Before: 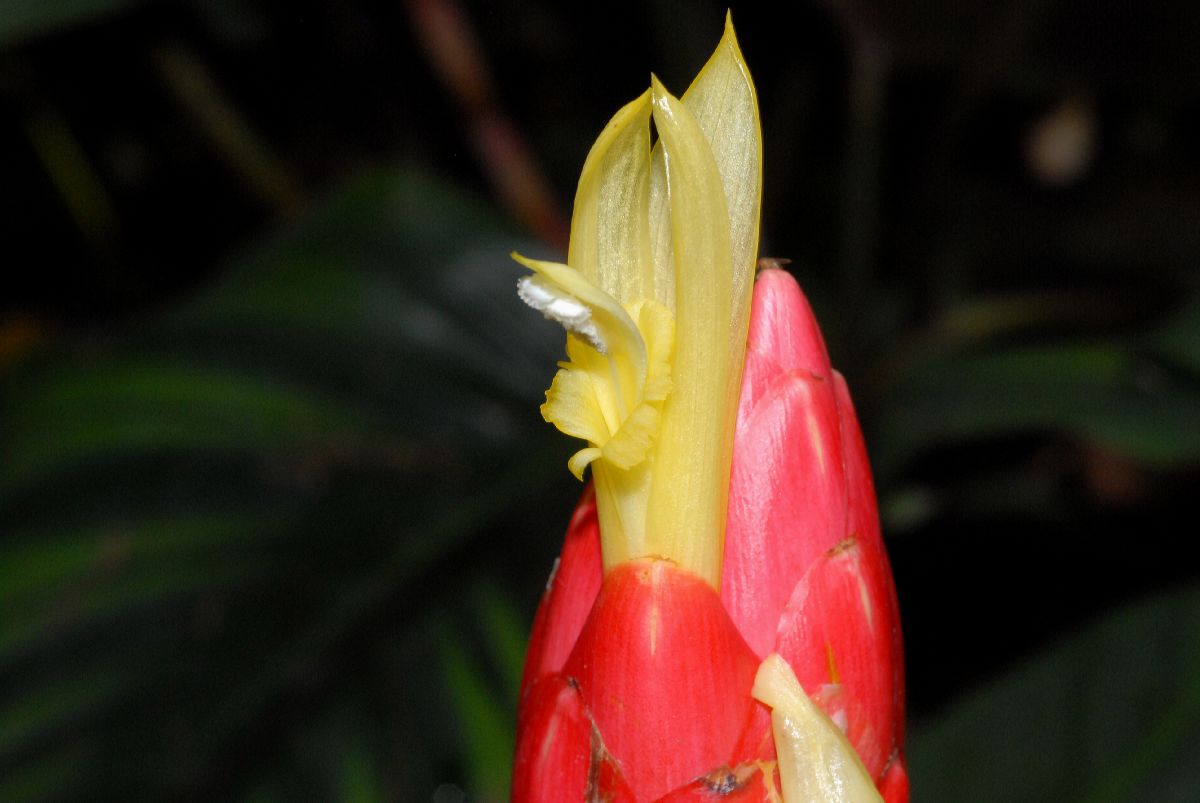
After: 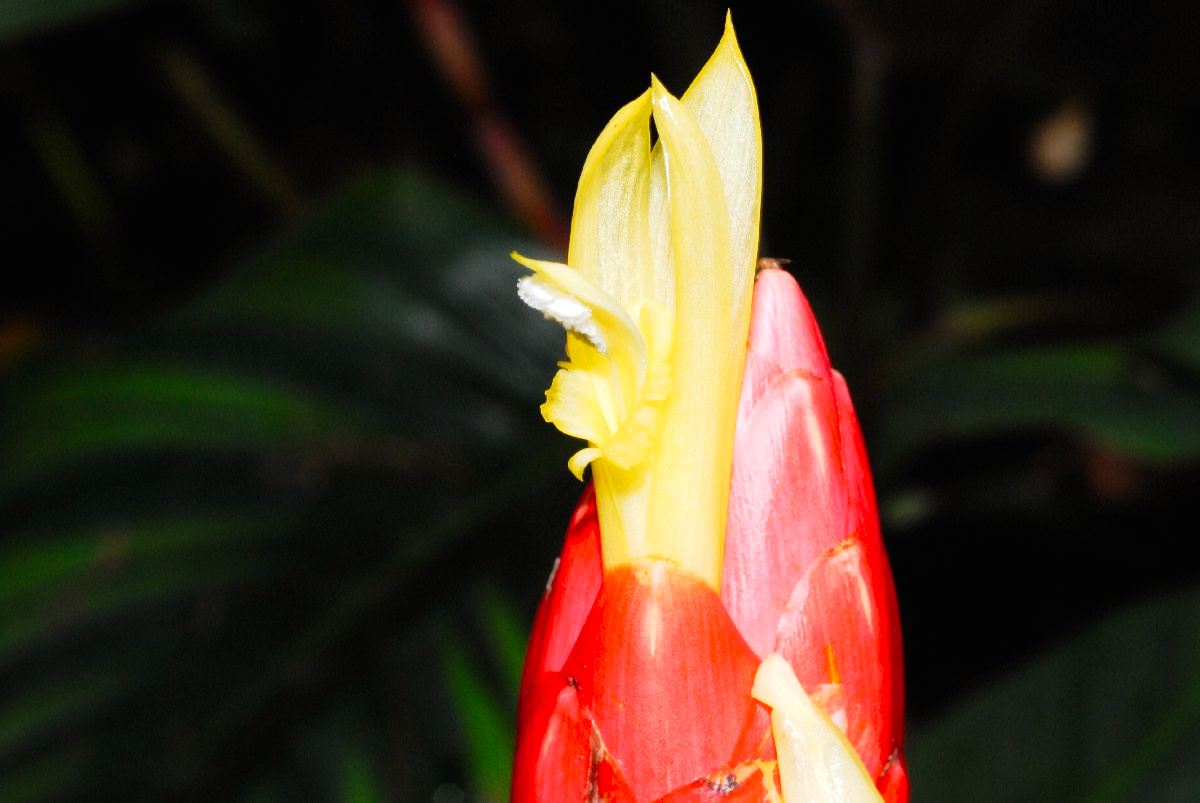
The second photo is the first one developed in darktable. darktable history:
tone curve: curves: ch0 [(0, 0.008) (0.081, 0.044) (0.177, 0.123) (0.283, 0.253) (0.416, 0.449) (0.495, 0.524) (0.661, 0.756) (0.796, 0.859) (1, 0.951)]; ch1 [(0, 0) (0.161, 0.092) (0.35, 0.33) (0.392, 0.392) (0.427, 0.426) (0.479, 0.472) (0.505, 0.5) (0.521, 0.524) (0.567, 0.556) (0.583, 0.588) (0.625, 0.627) (0.678, 0.733) (1, 1)]; ch2 [(0, 0) (0.346, 0.362) (0.404, 0.427) (0.502, 0.499) (0.531, 0.523) (0.544, 0.561) (0.58, 0.59) (0.629, 0.642) (0.717, 0.678) (1, 1)], preserve colors none
exposure: black level correction 0, exposure 0.698 EV, compensate highlight preservation false
